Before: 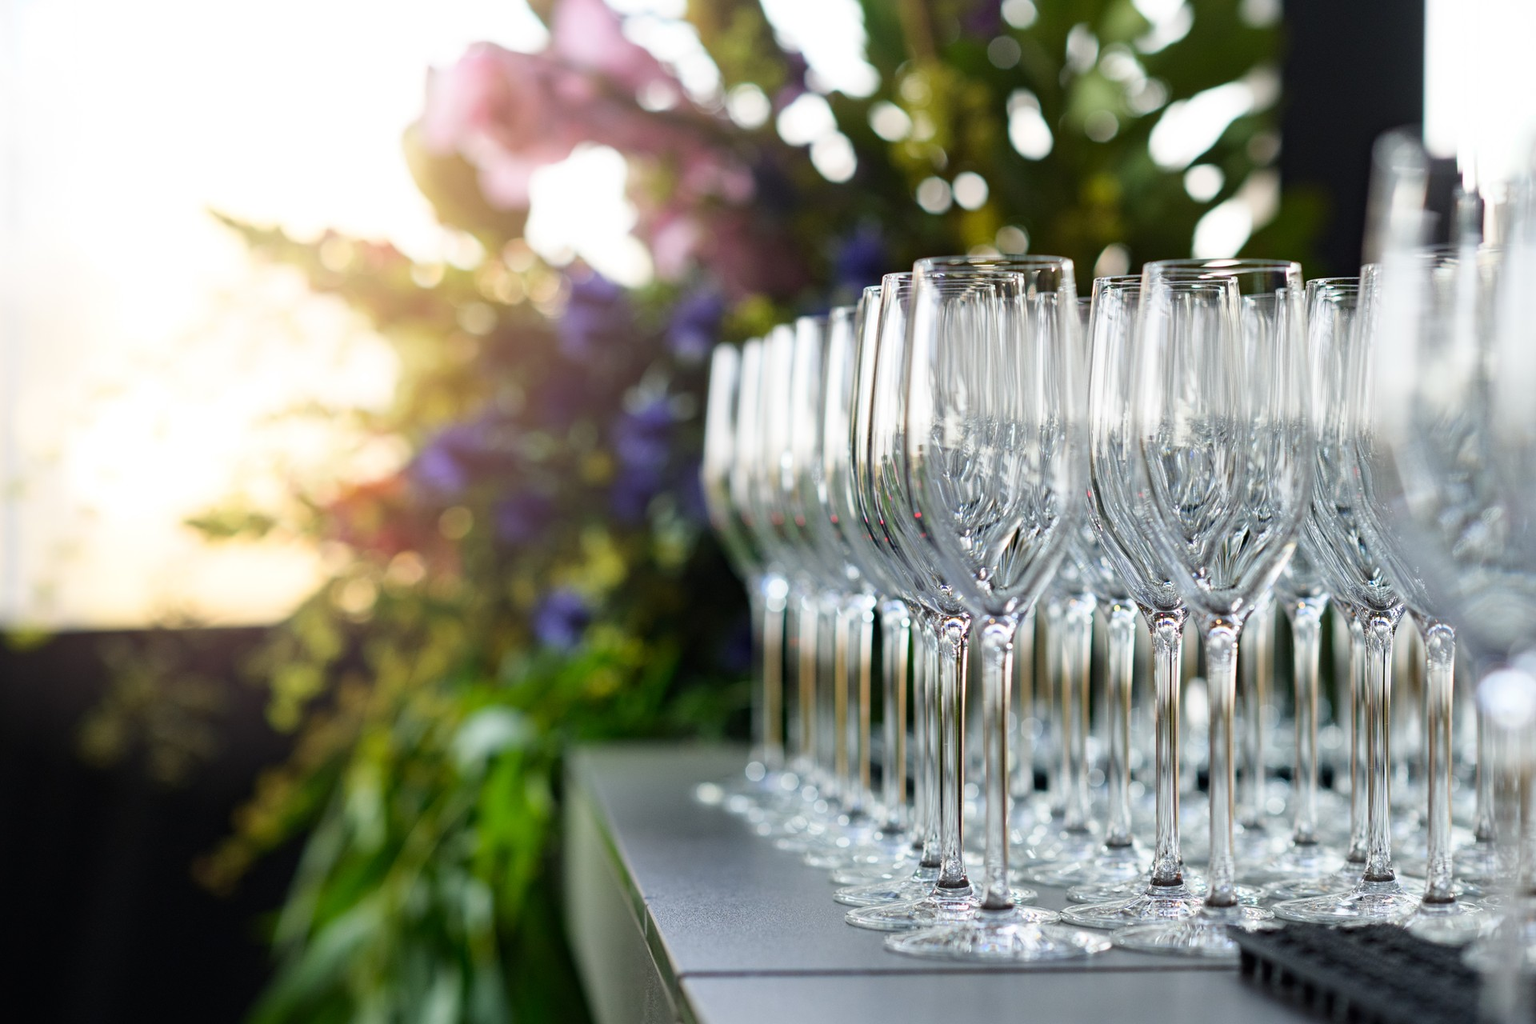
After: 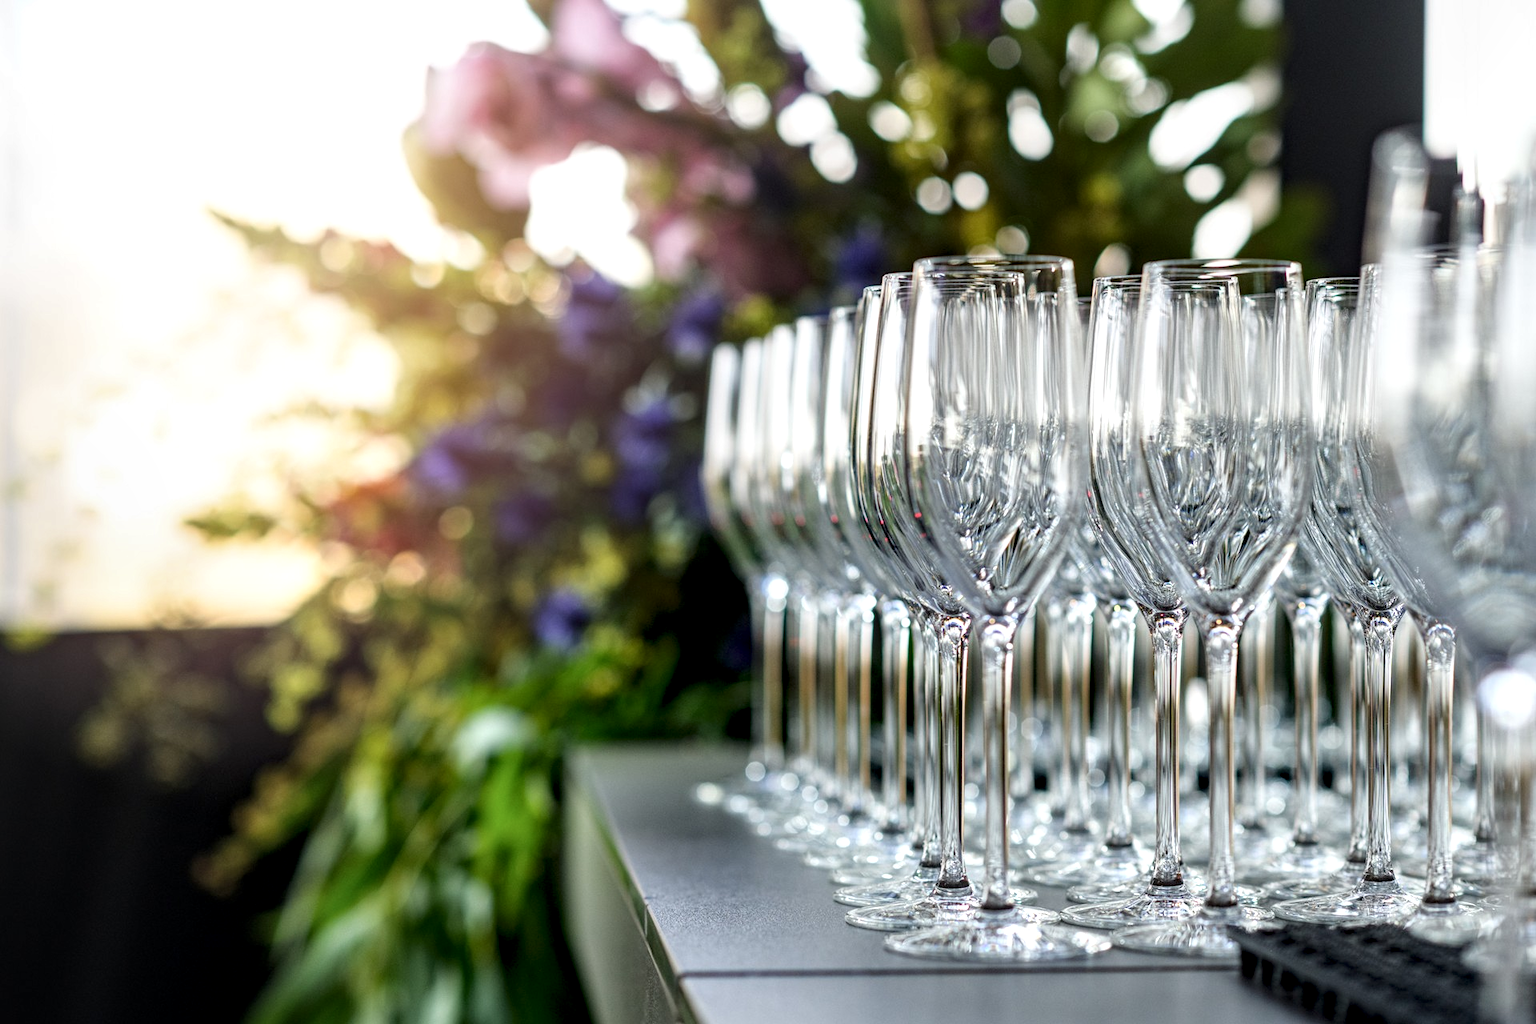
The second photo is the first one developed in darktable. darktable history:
local contrast: detail 150%
shadows and highlights: radius 331.02, shadows 54.68, highlights -99.68, compress 94.6%, soften with gaussian
